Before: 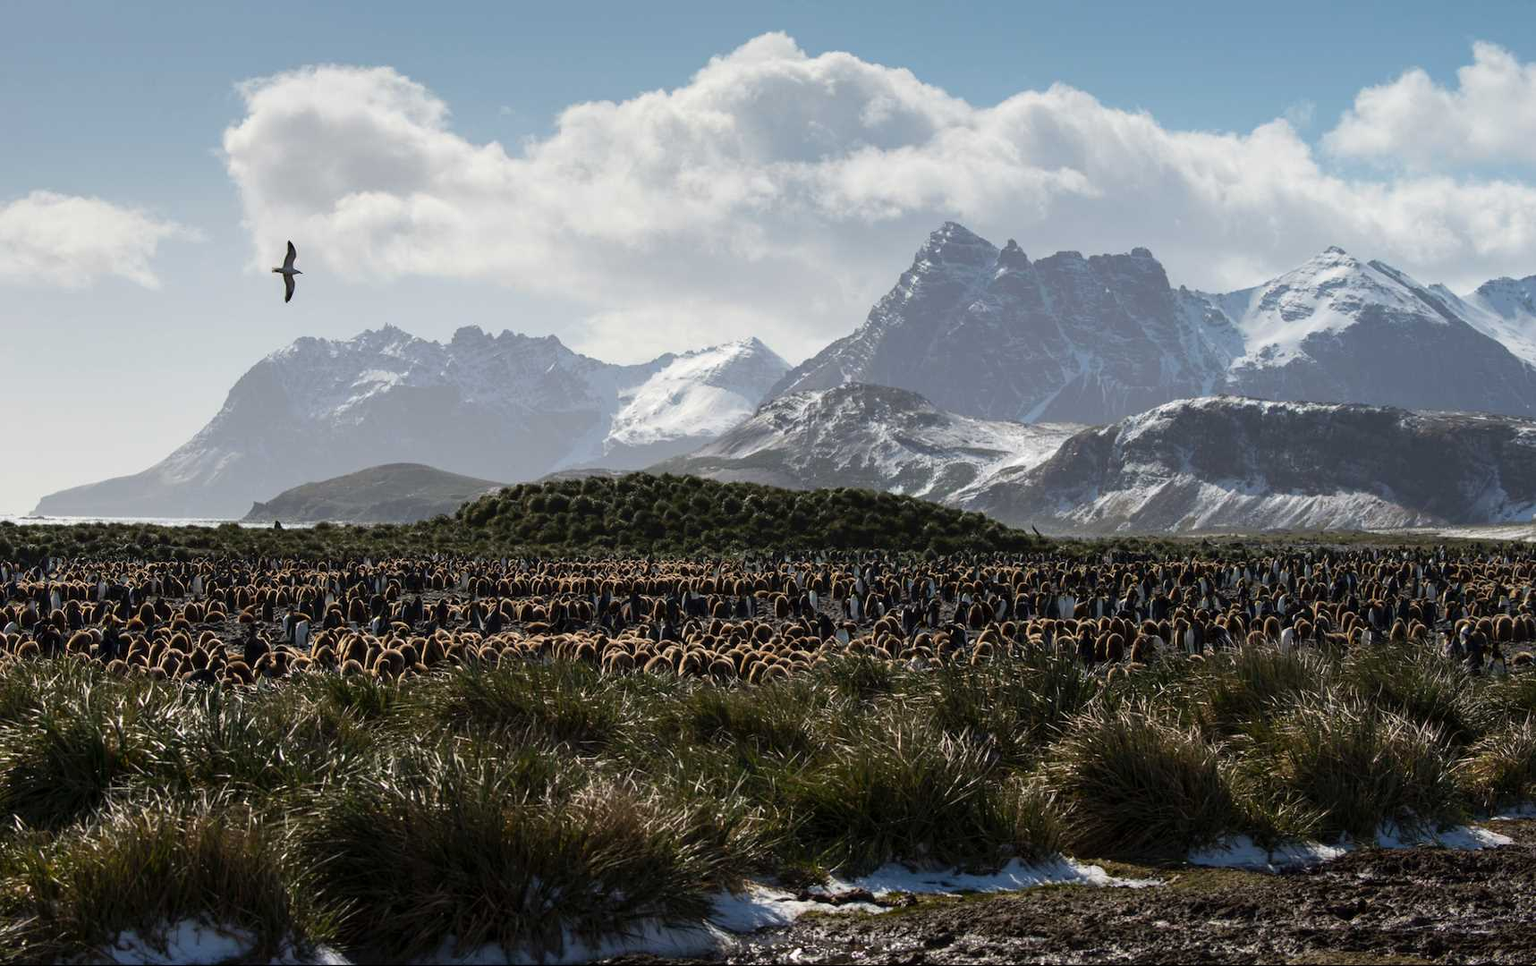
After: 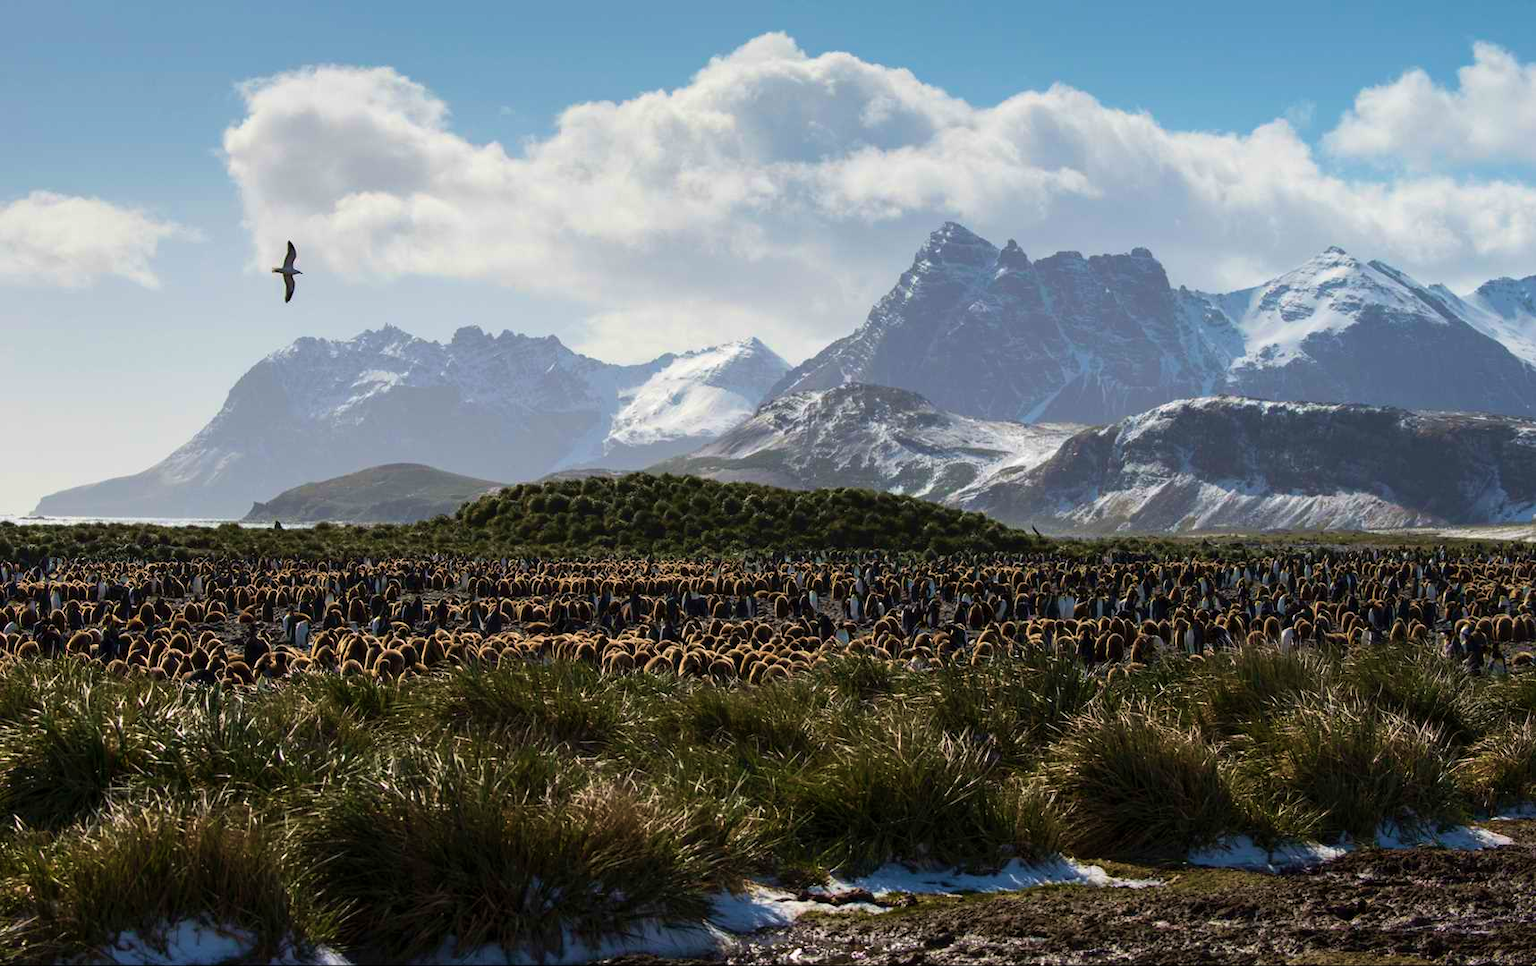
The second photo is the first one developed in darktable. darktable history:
velvia: strength 55.89%
exposure: compensate highlight preservation false
